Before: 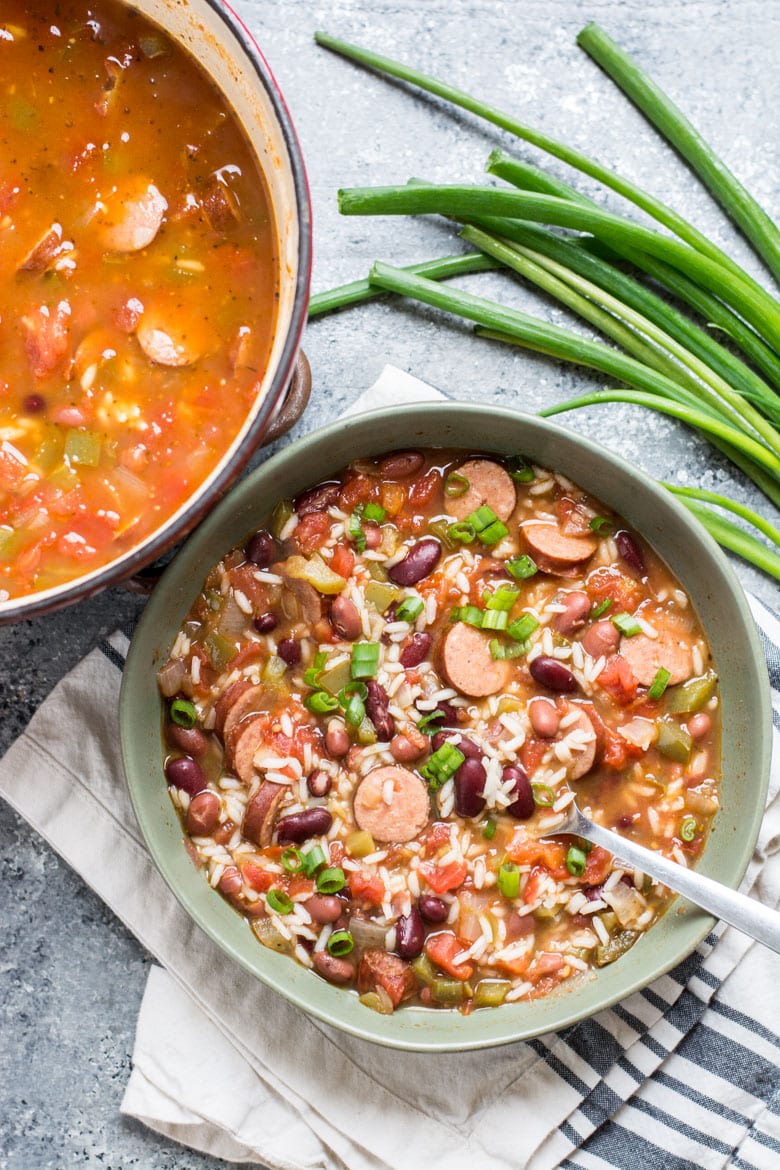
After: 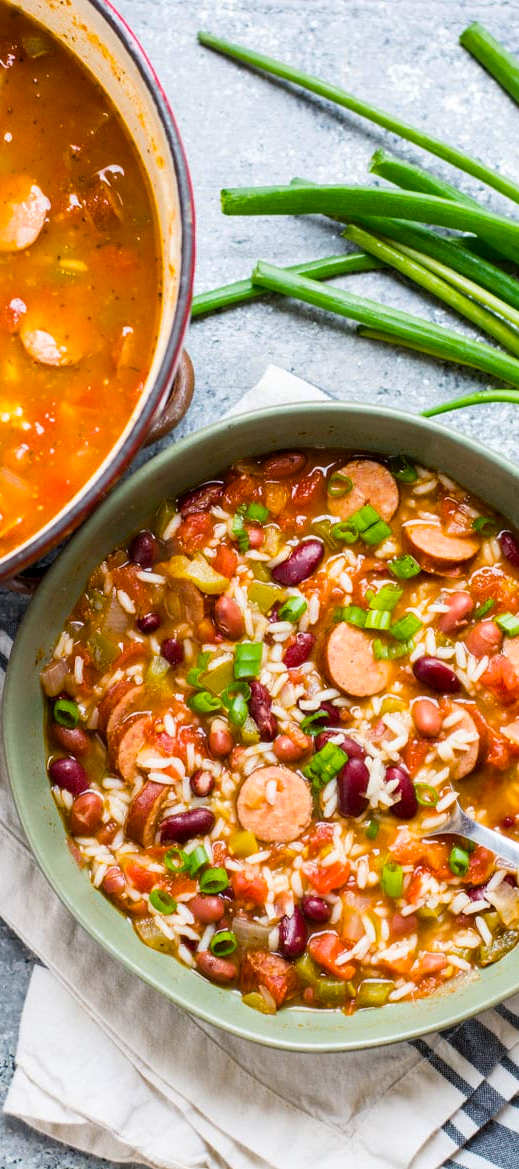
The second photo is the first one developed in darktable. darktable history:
color balance rgb: linear chroma grading › global chroma 15%, perceptual saturation grading › global saturation 30%
crop and rotate: left 15.055%, right 18.278%
